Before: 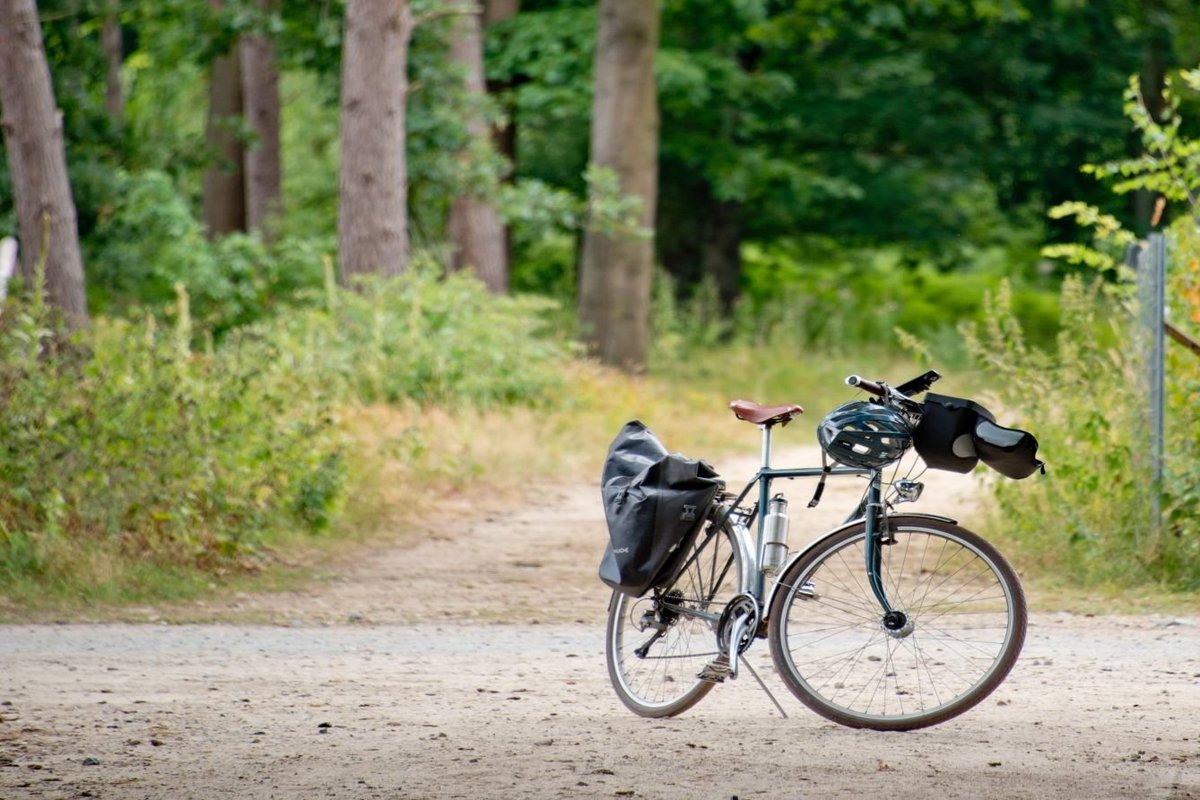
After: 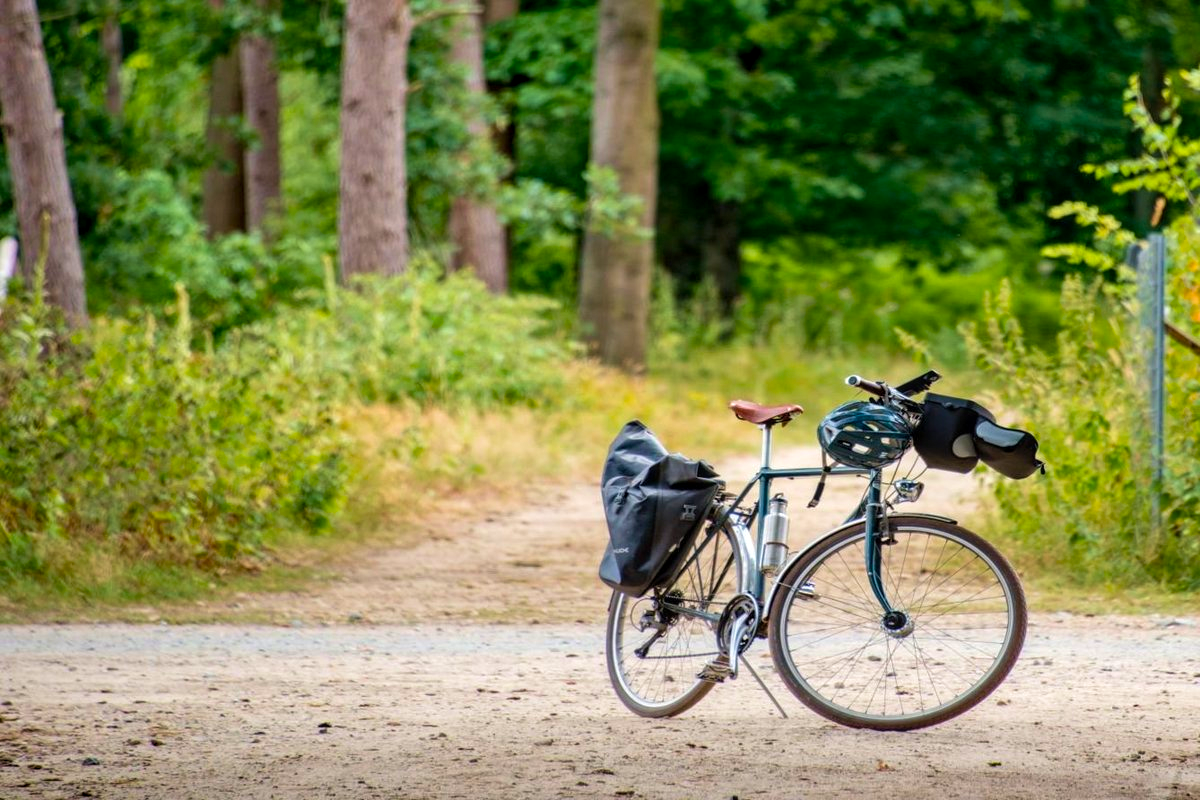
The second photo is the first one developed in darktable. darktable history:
color balance rgb: perceptual saturation grading › global saturation 20%, global vibrance 20%
local contrast: on, module defaults
velvia: on, module defaults
